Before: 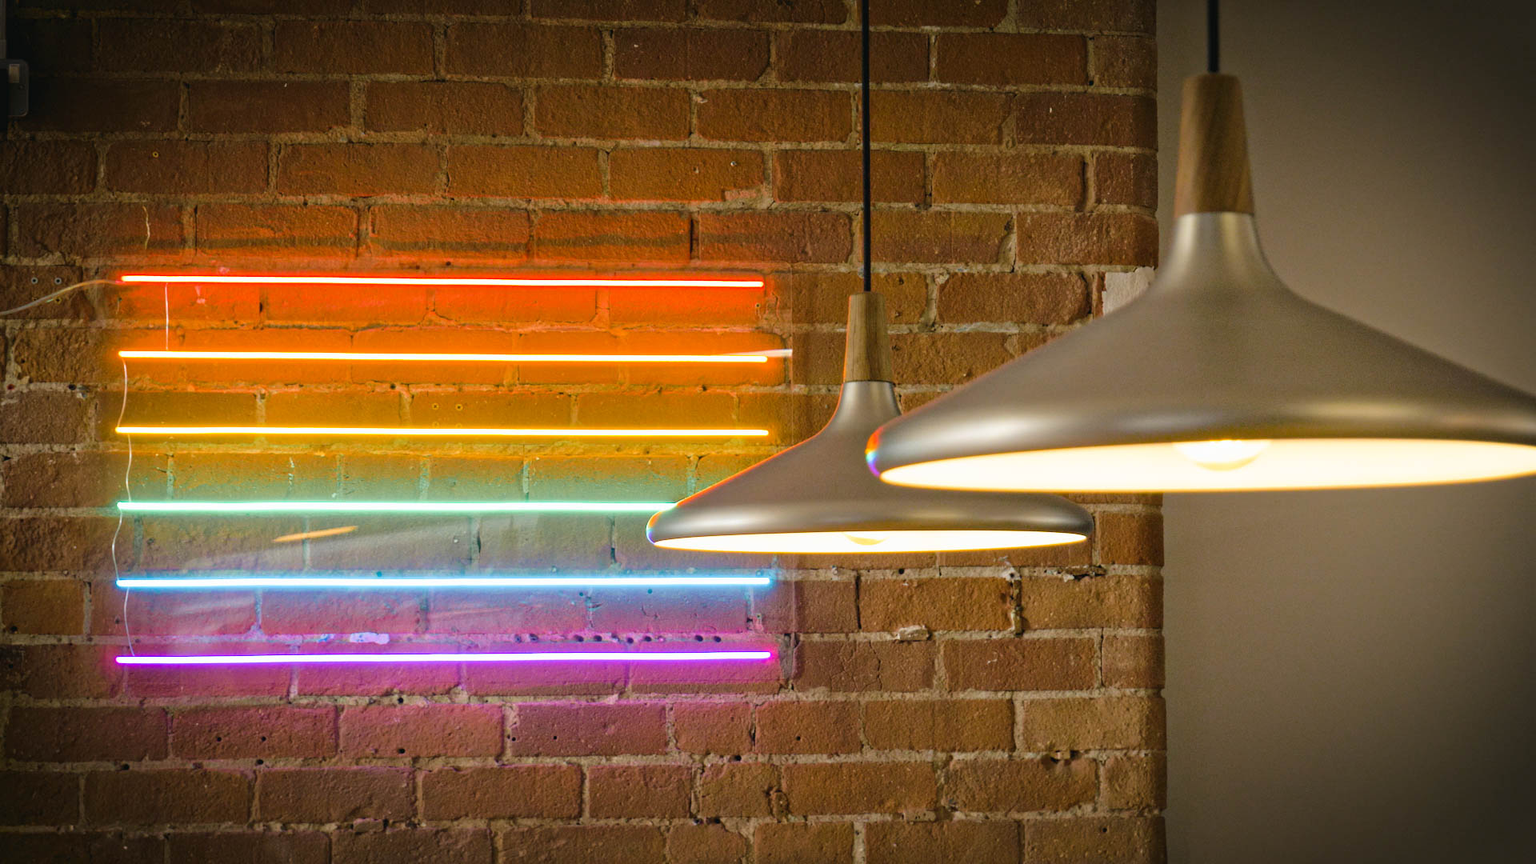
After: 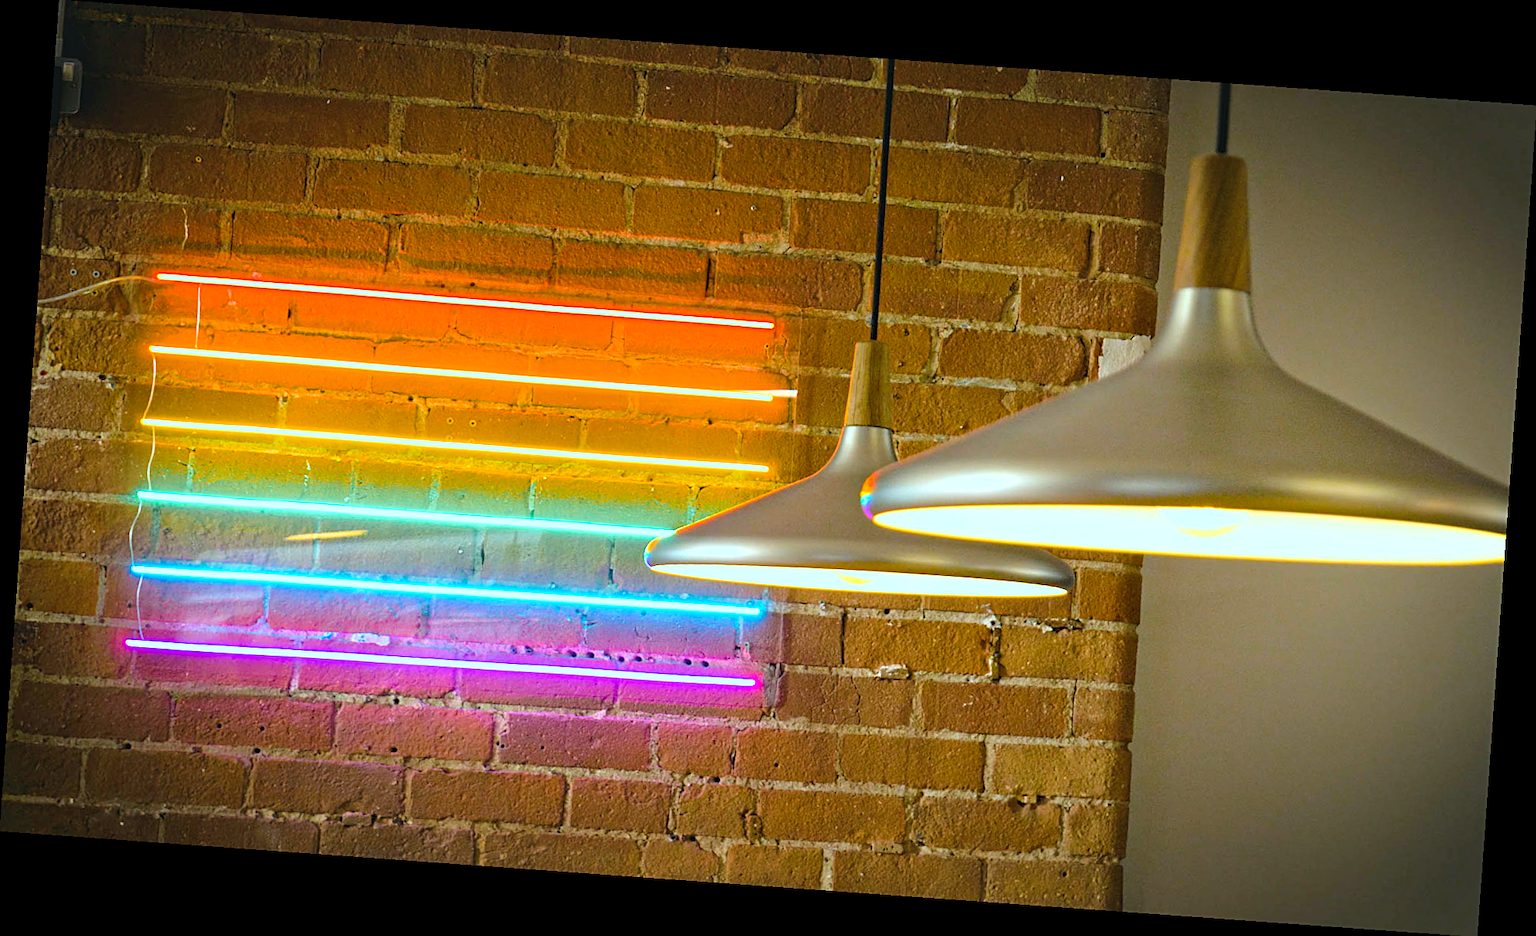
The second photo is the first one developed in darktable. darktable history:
exposure: exposure 0.564 EV, compensate highlight preservation false
sharpen: on, module defaults
color balance rgb: perceptual saturation grading › global saturation 30%, global vibrance 10%
rotate and perspective: rotation 4.1°, automatic cropping off
shadows and highlights: radius 125.46, shadows 30.51, highlights -30.51, low approximation 0.01, soften with gaussian
color correction: highlights a* -11.71, highlights b* -15.58
tone equalizer: on, module defaults
